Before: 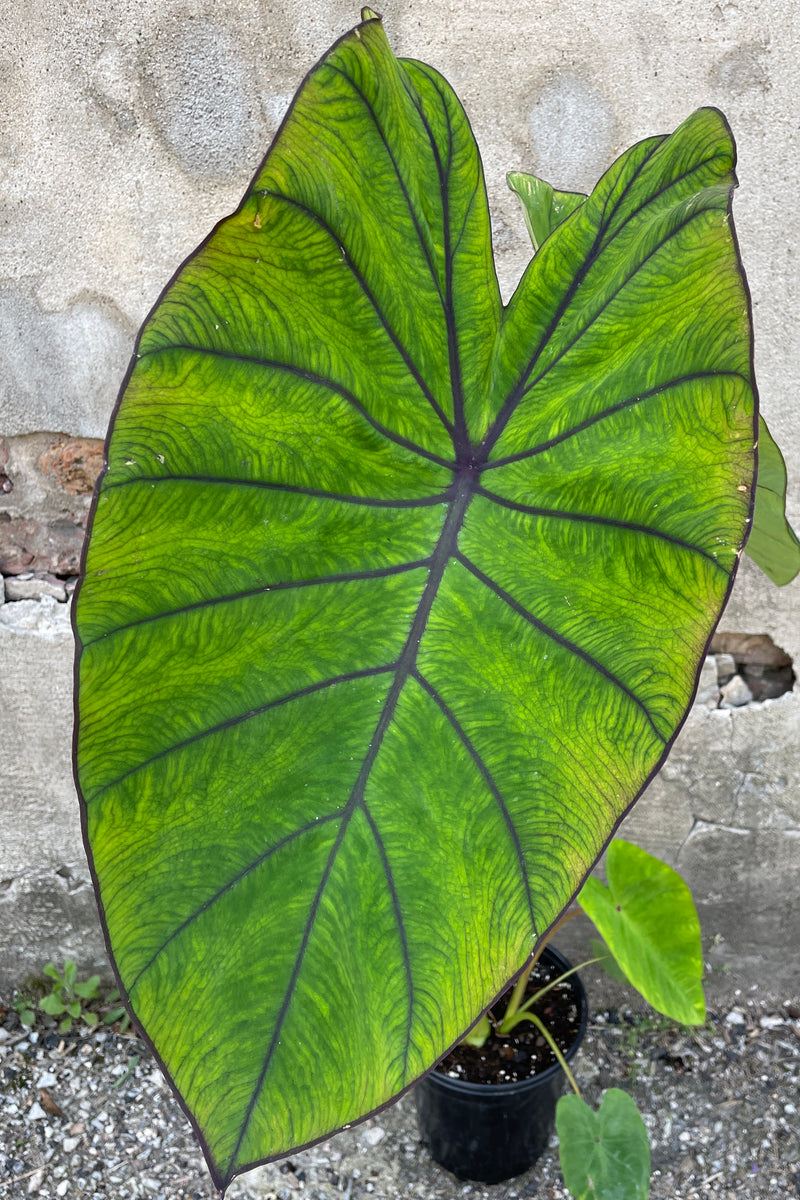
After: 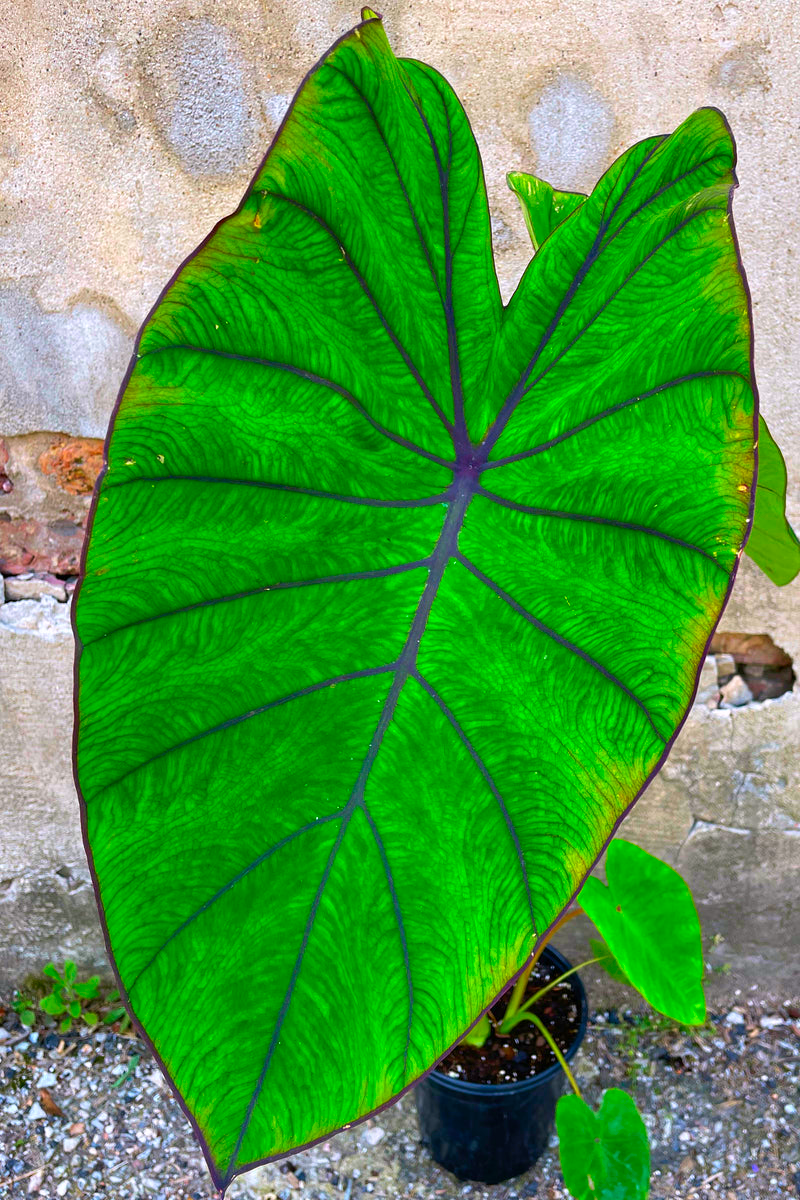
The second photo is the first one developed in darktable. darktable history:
color correction: highlights a* 1.54, highlights b* -1.75, saturation 2.43
velvia: on, module defaults
